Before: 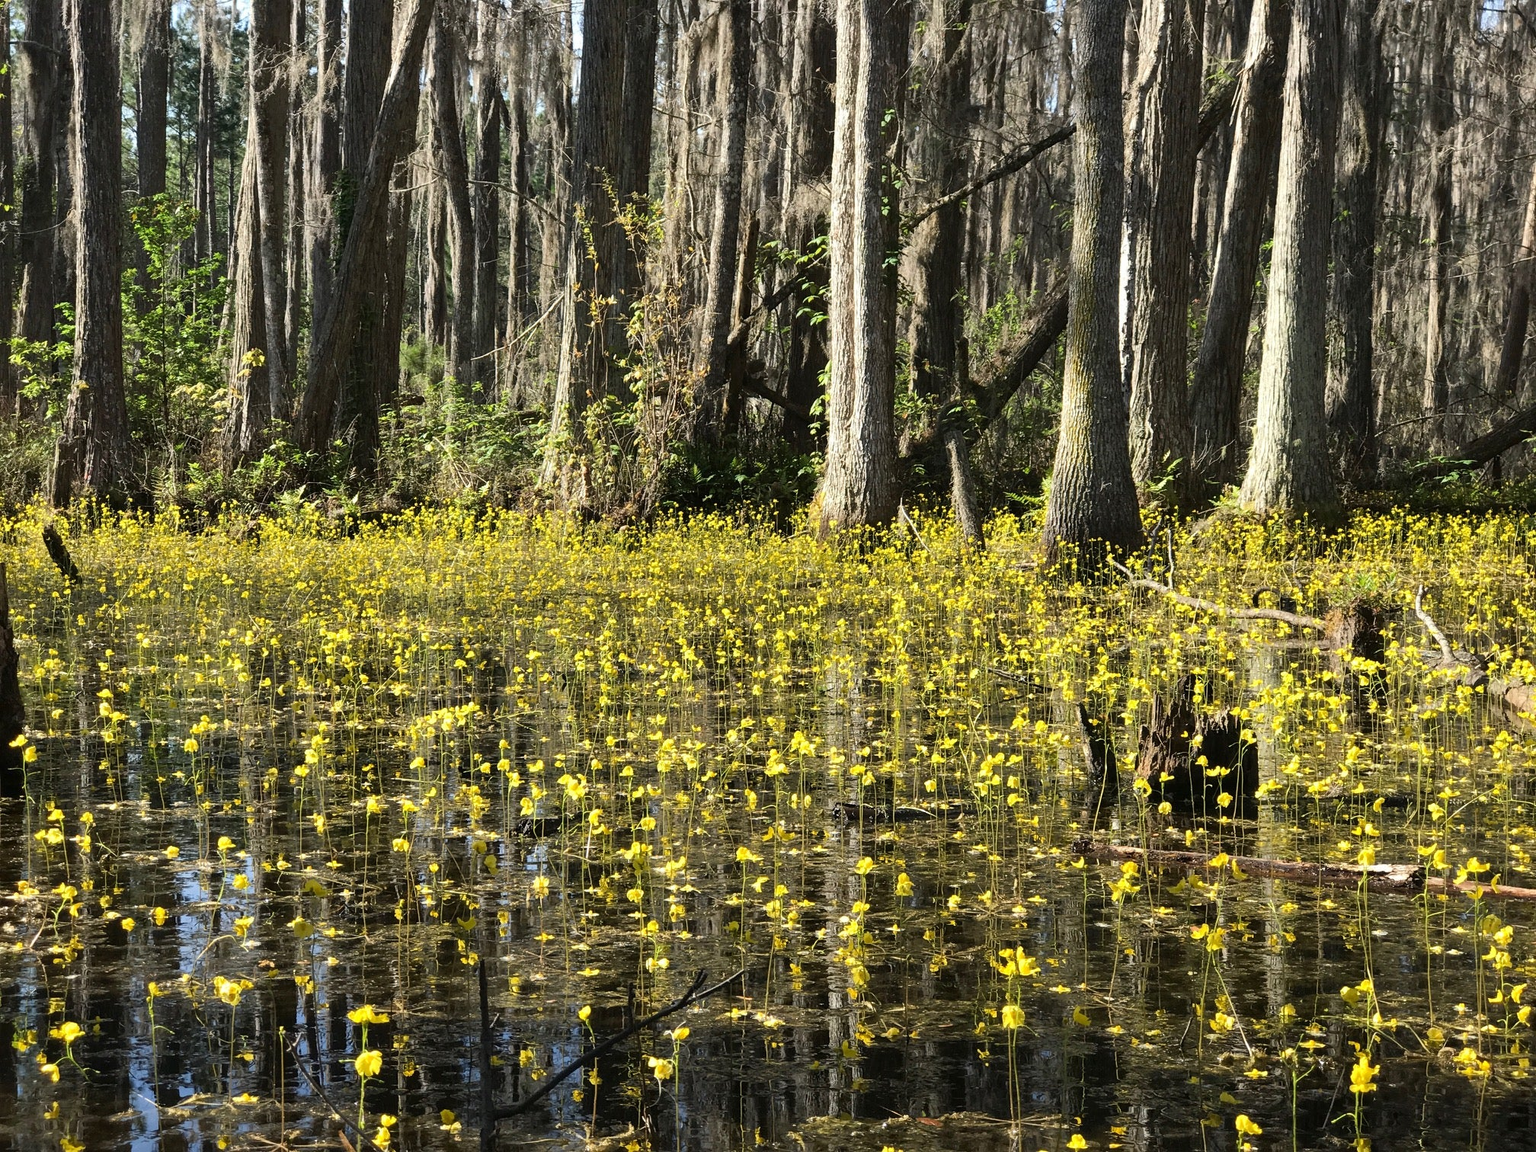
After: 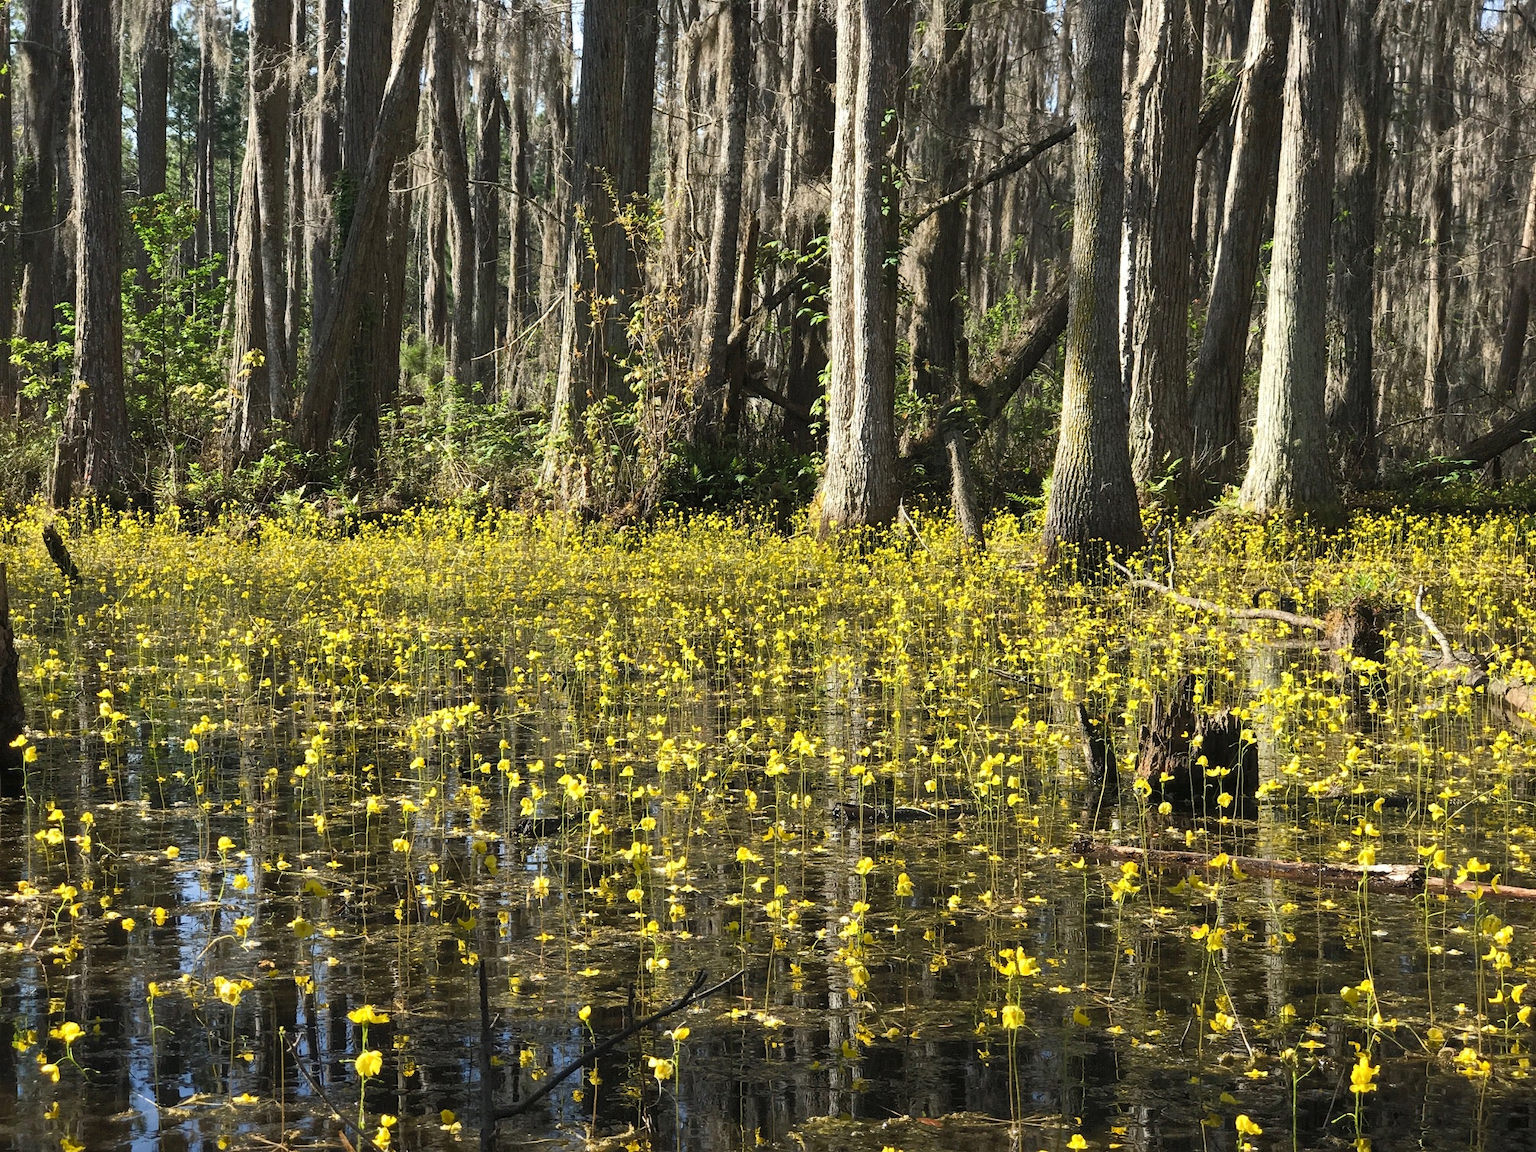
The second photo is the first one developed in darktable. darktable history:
tone curve: curves: ch0 [(0, 0) (0.003, 0.013) (0.011, 0.02) (0.025, 0.037) (0.044, 0.068) (0.069, 0.108) (0.1, 0.138) (0.136, 0.168) (0.177, 0.203) (0.224, 0.241) (0.277, 0.281) (0.335, 0.328) (0.399, 0.382) (0.468, 0.448) (0.543, 0.519) (0.623, 0.603) (0.709, 0.705) (0.801, 0.808) (0.898, 0.903) (1, 1)], color space Lab, independent channels, preserve colors none
